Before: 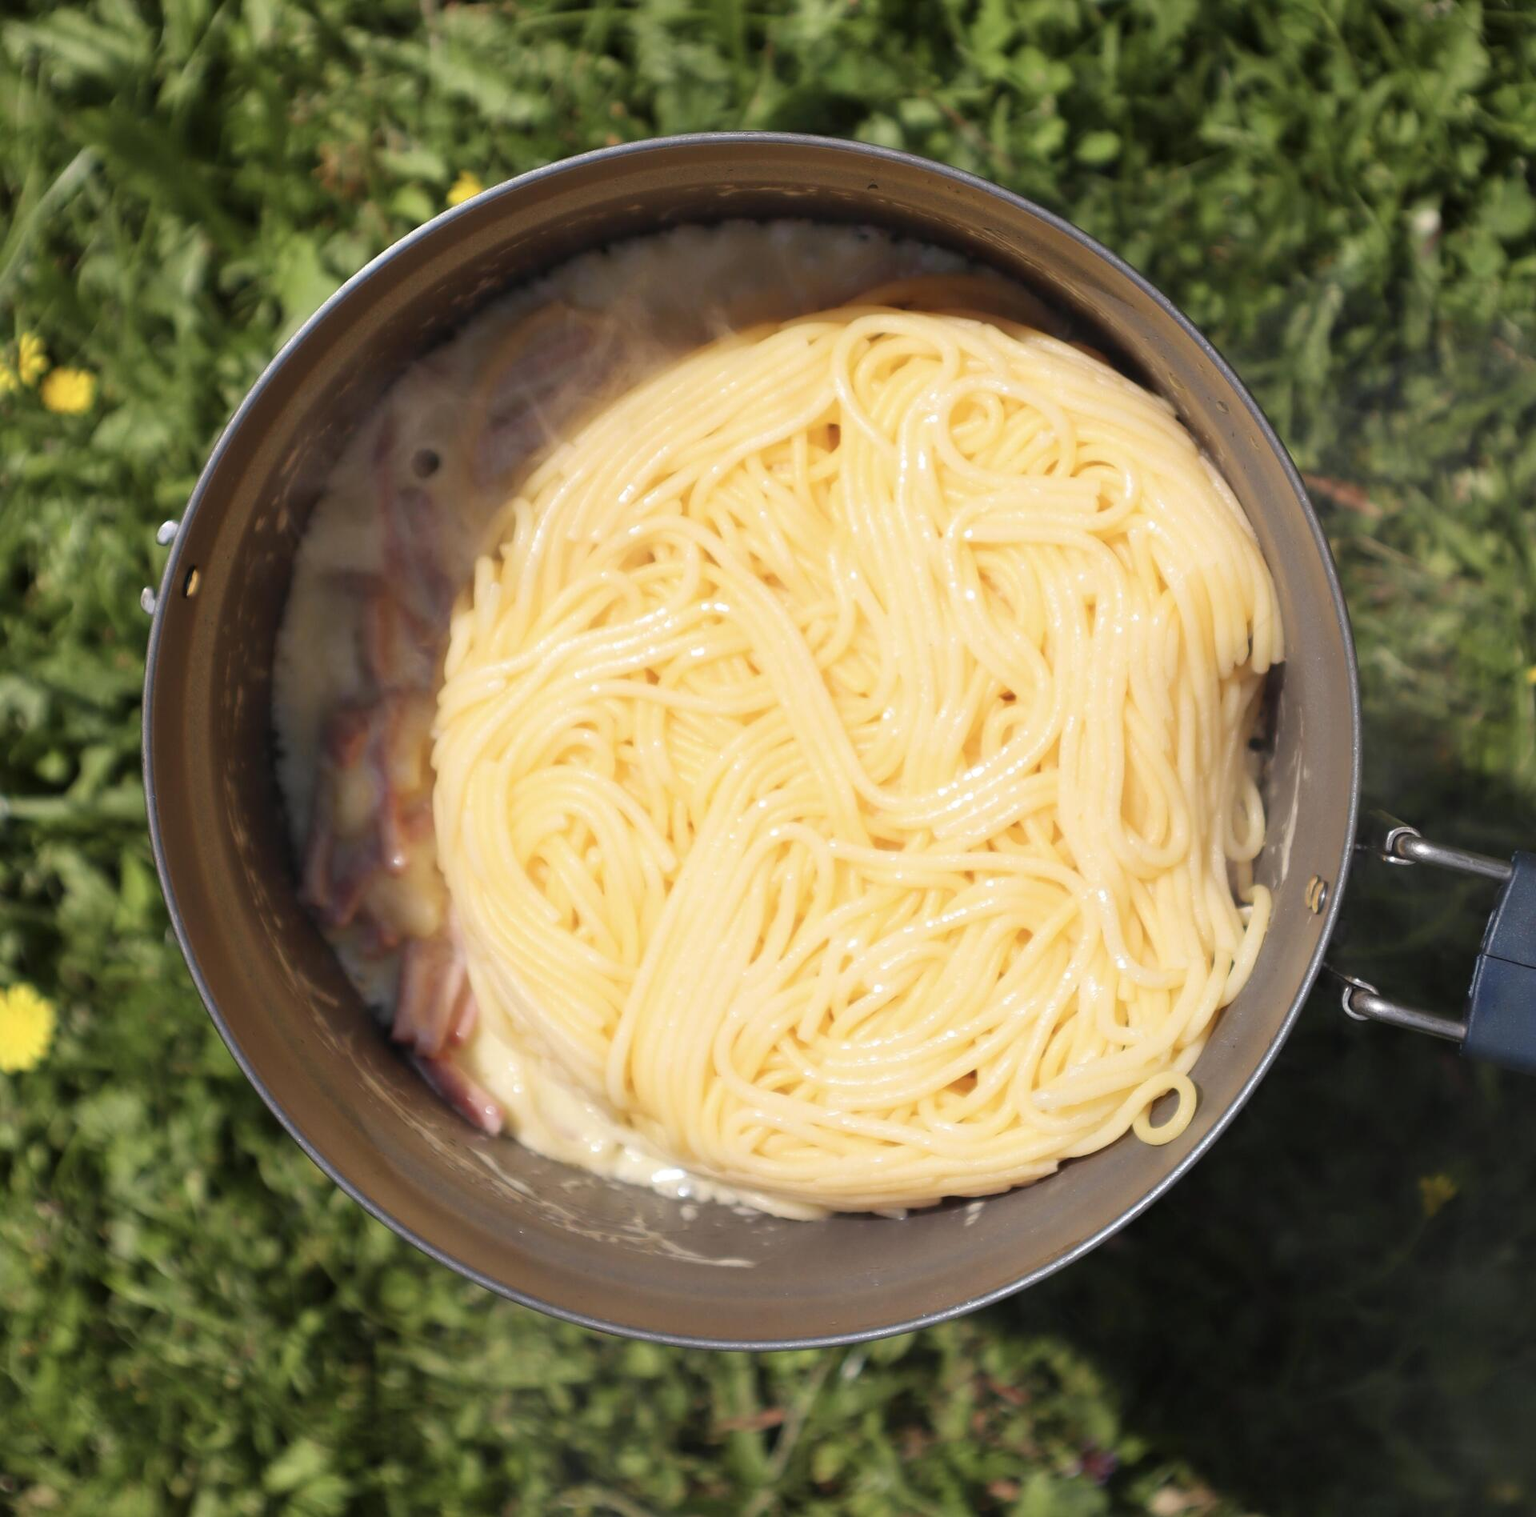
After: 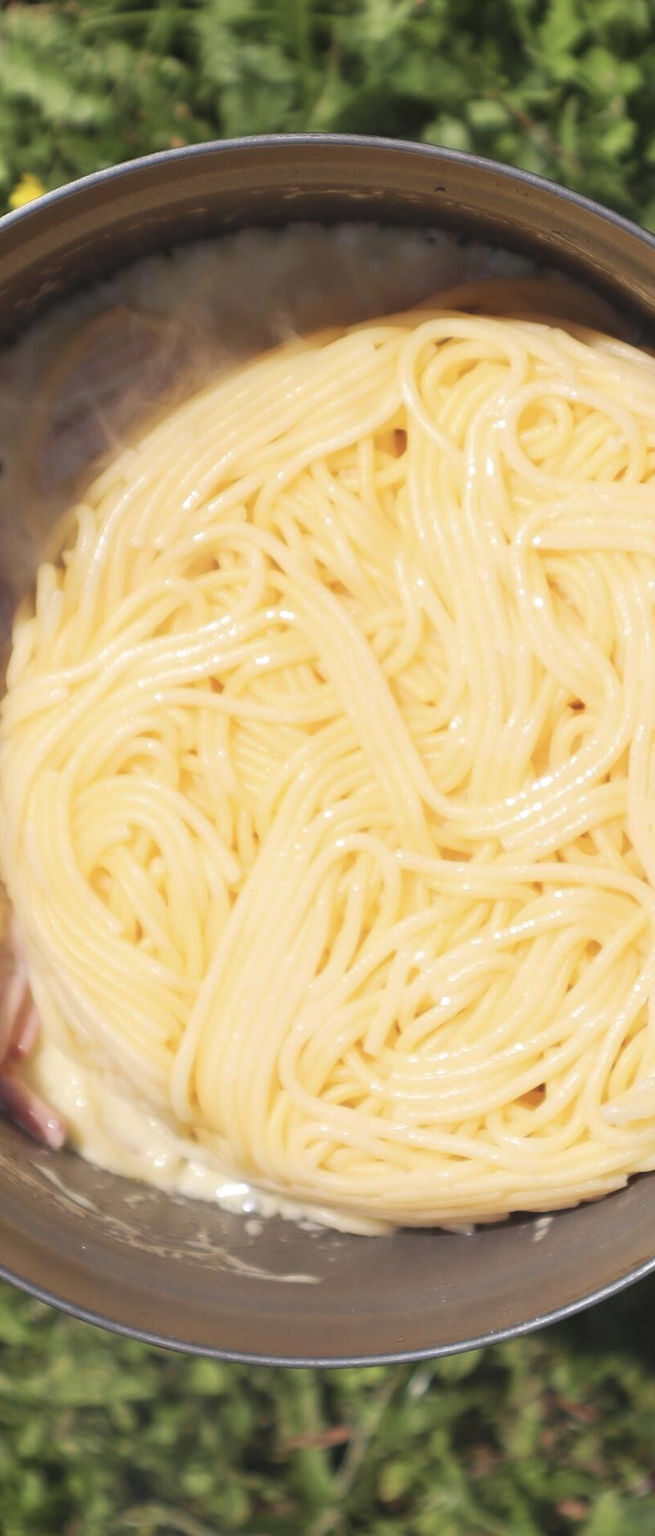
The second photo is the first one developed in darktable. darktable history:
tone curve: curves: ch0 [(0, 0) (0.003, 0.04) (0.011, 0.053) (0.025, 0.077) (0.044, 0.104) (0.069, 0.127) (0.1, 0.15) (0.136, 0.177) (0.177, 0.215) (0.224, 0.254) (0.277, 0.3) (0.335, 0.355) (0.399, 0.41) (0.468, 0.477) (0.543, 0.554) (0.623, 0.636) (0.709, 0.72) (0.801, 0.804) (0.898, 0.892) (1, 1)], preserve colors none
crop: left 28.583%, right 29.231%
